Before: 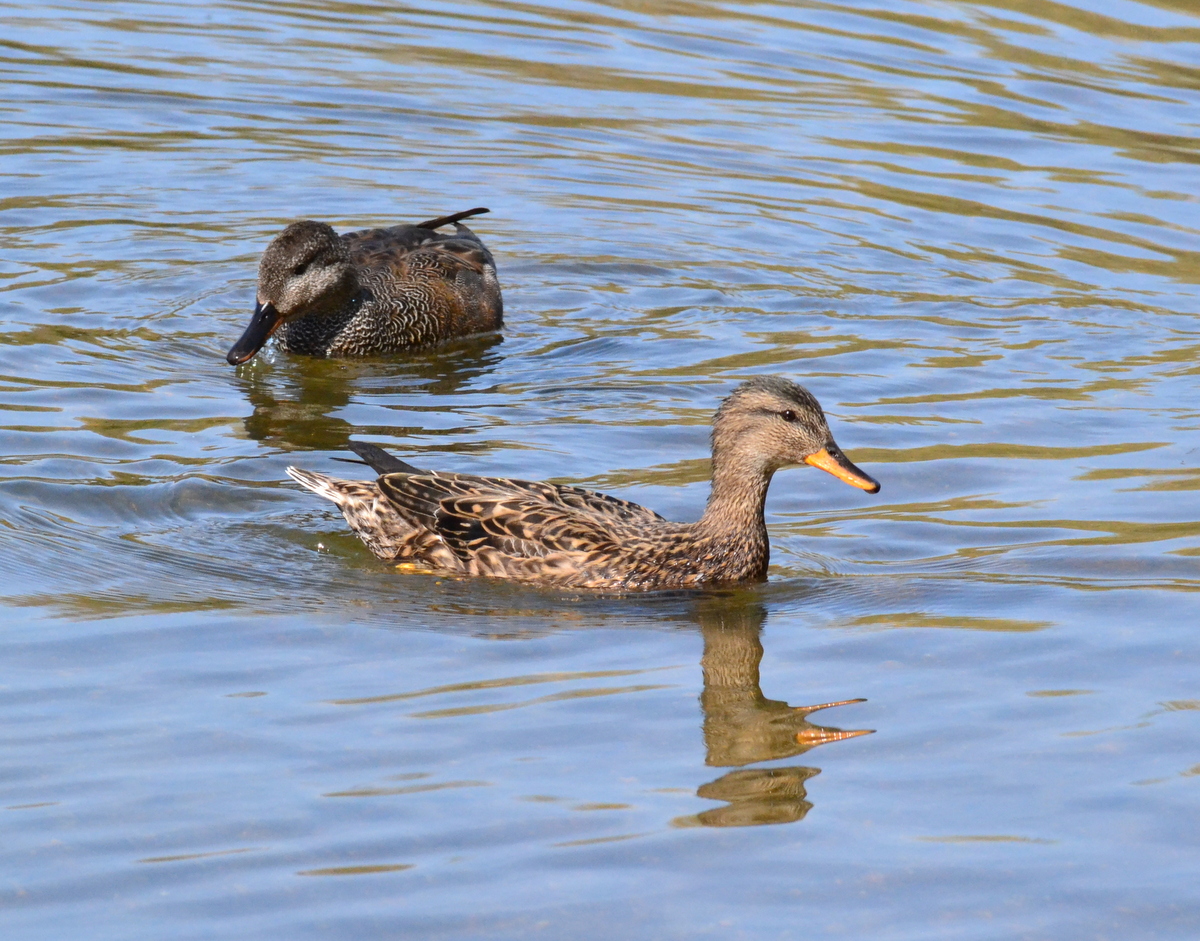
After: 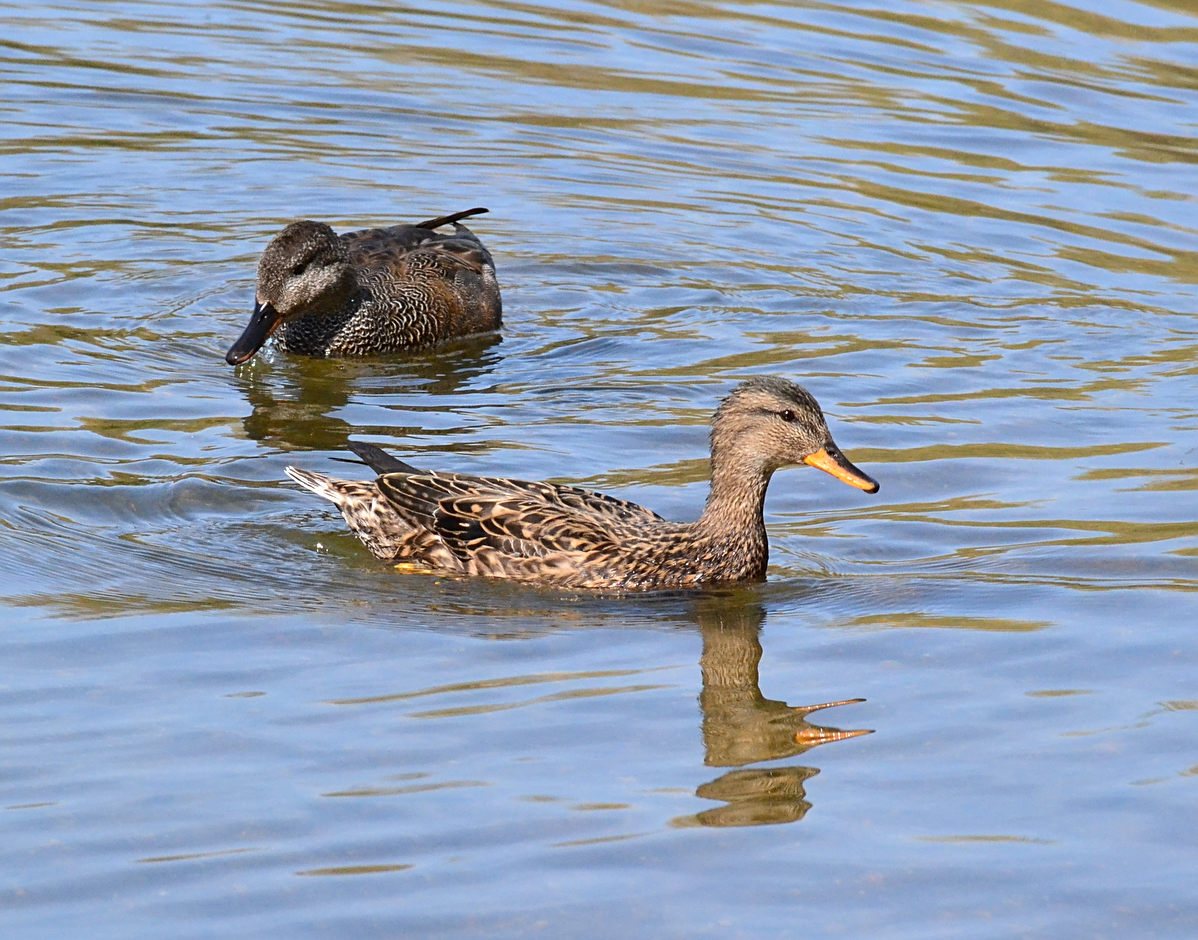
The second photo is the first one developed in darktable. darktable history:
sharpen: on, module defaults
crop and rotate: left 0.115%, bottom 0.014%
